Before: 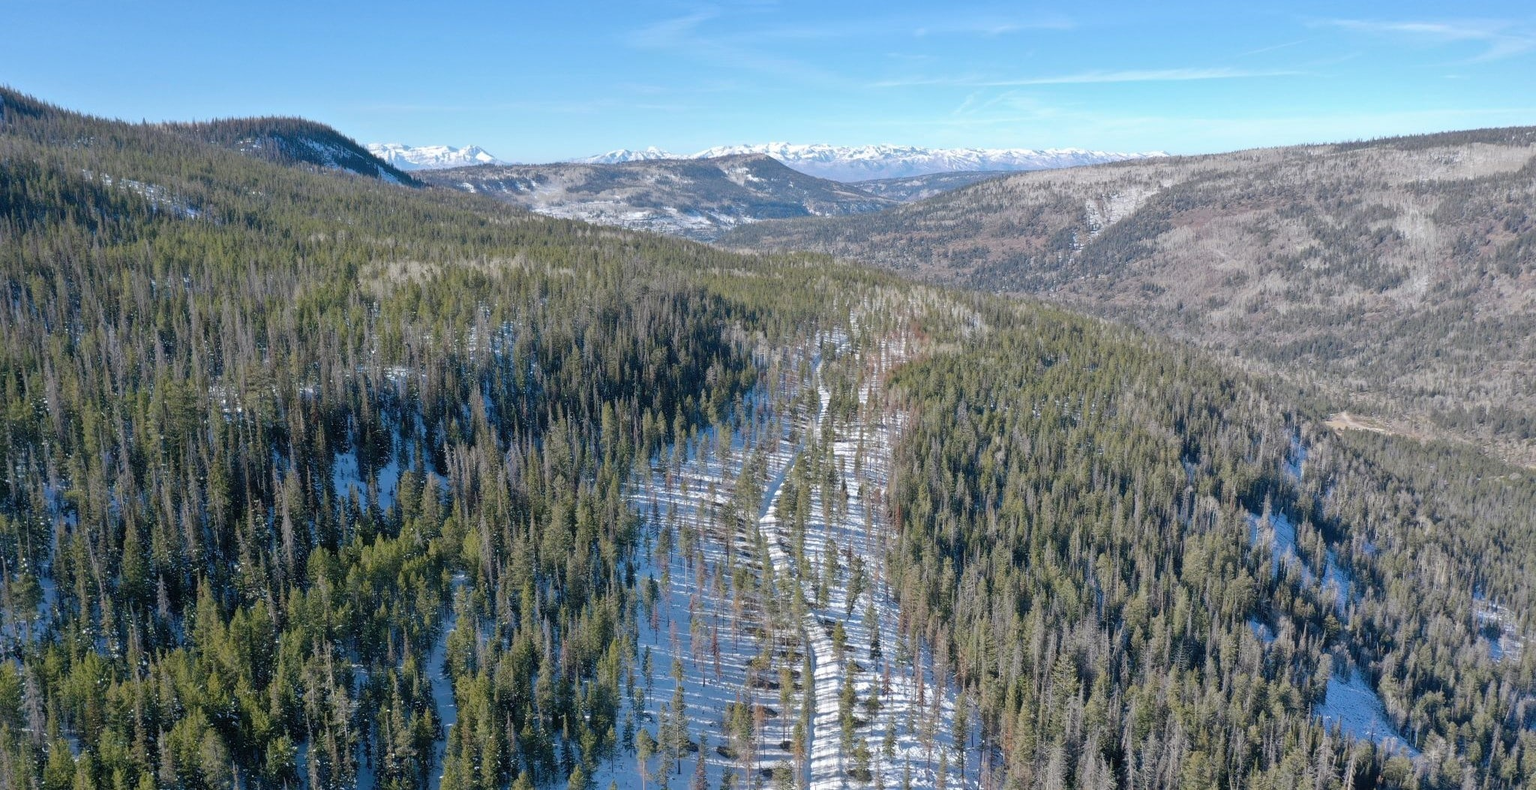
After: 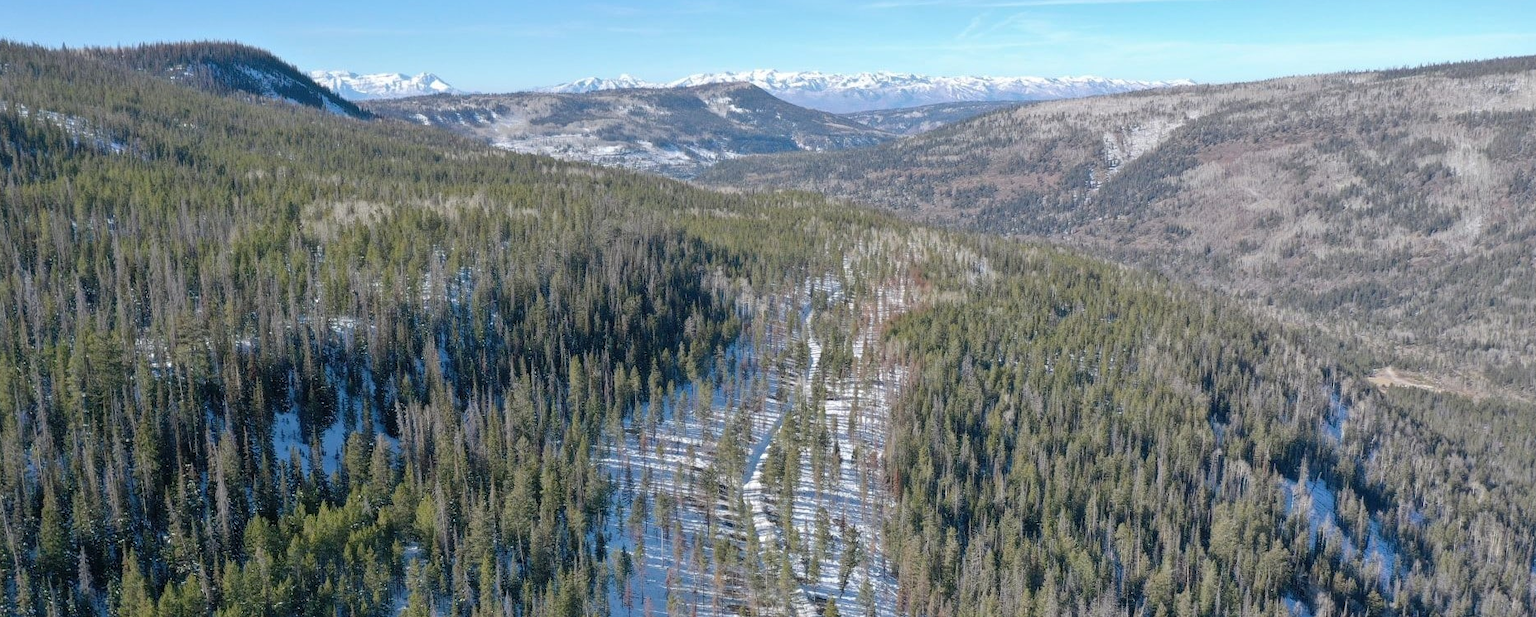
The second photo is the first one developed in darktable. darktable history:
crop: left 5.651%, top 10.084%, right 3.733%, bottom 19.019%
